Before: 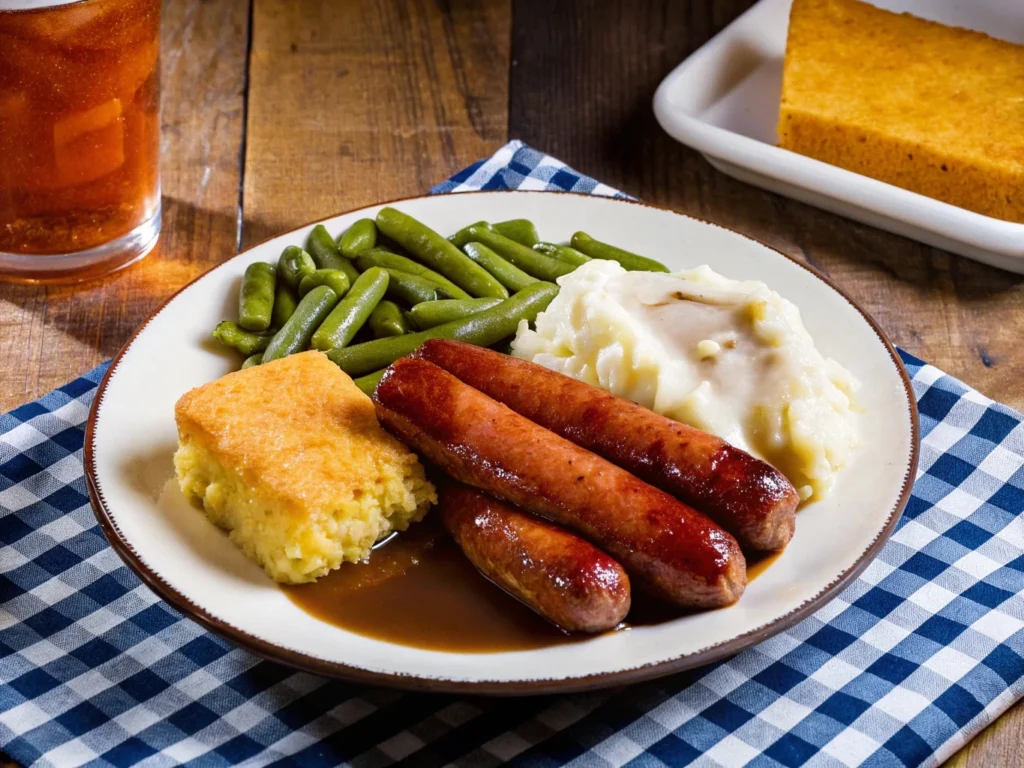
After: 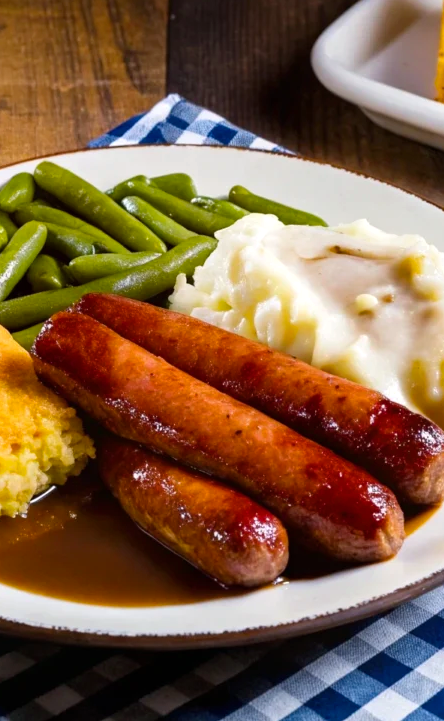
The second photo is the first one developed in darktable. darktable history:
color balance rgb: linear chroma grading › global chroma 3.45%, perceptual saturation grading › global saturation 11.24%, perceptual brilliance grading › global brilliance 3.04%, global vibrance 2.8%
crop: left 33.452%, top 6.025%, right 23.155%
